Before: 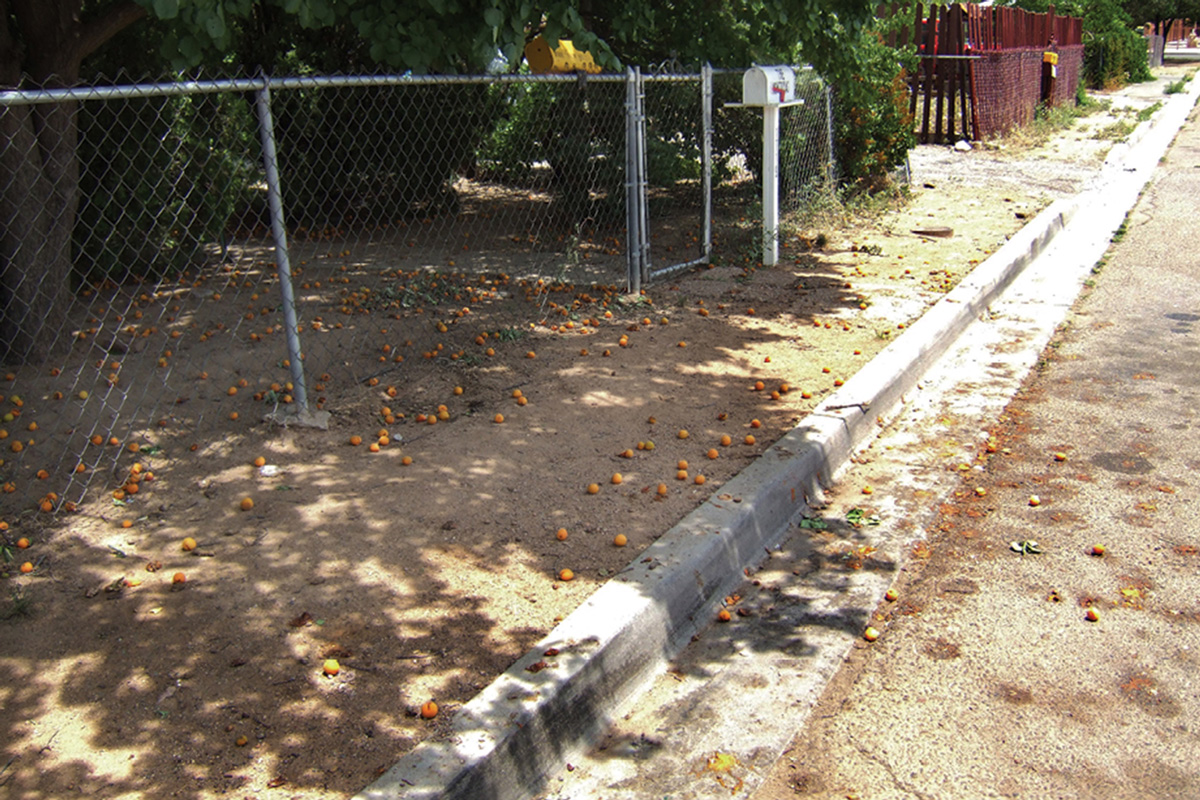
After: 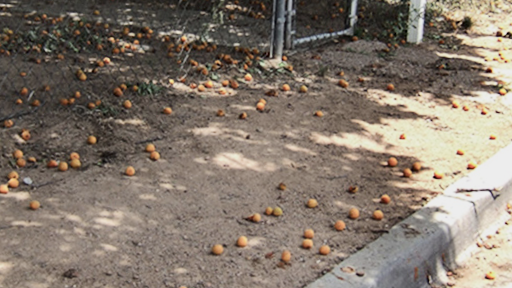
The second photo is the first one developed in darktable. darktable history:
exposure: black level correction 0.001, exposure 0.5 EV, compensate exposure bias true, compensate highlight preservation false
color correction: saturation 0.57
filmic rgb: black relative exposure -16 EV, white relative exposure 4.97 EV, hardness 6.25
contrast brightness saturation: contrast 0.18, saturation 0.3
rotate and perspective: rotation 5.12°, automatic cropping off
crop: left 31.751%, top 32.172%, right 27.8%, bottom 35.83%
